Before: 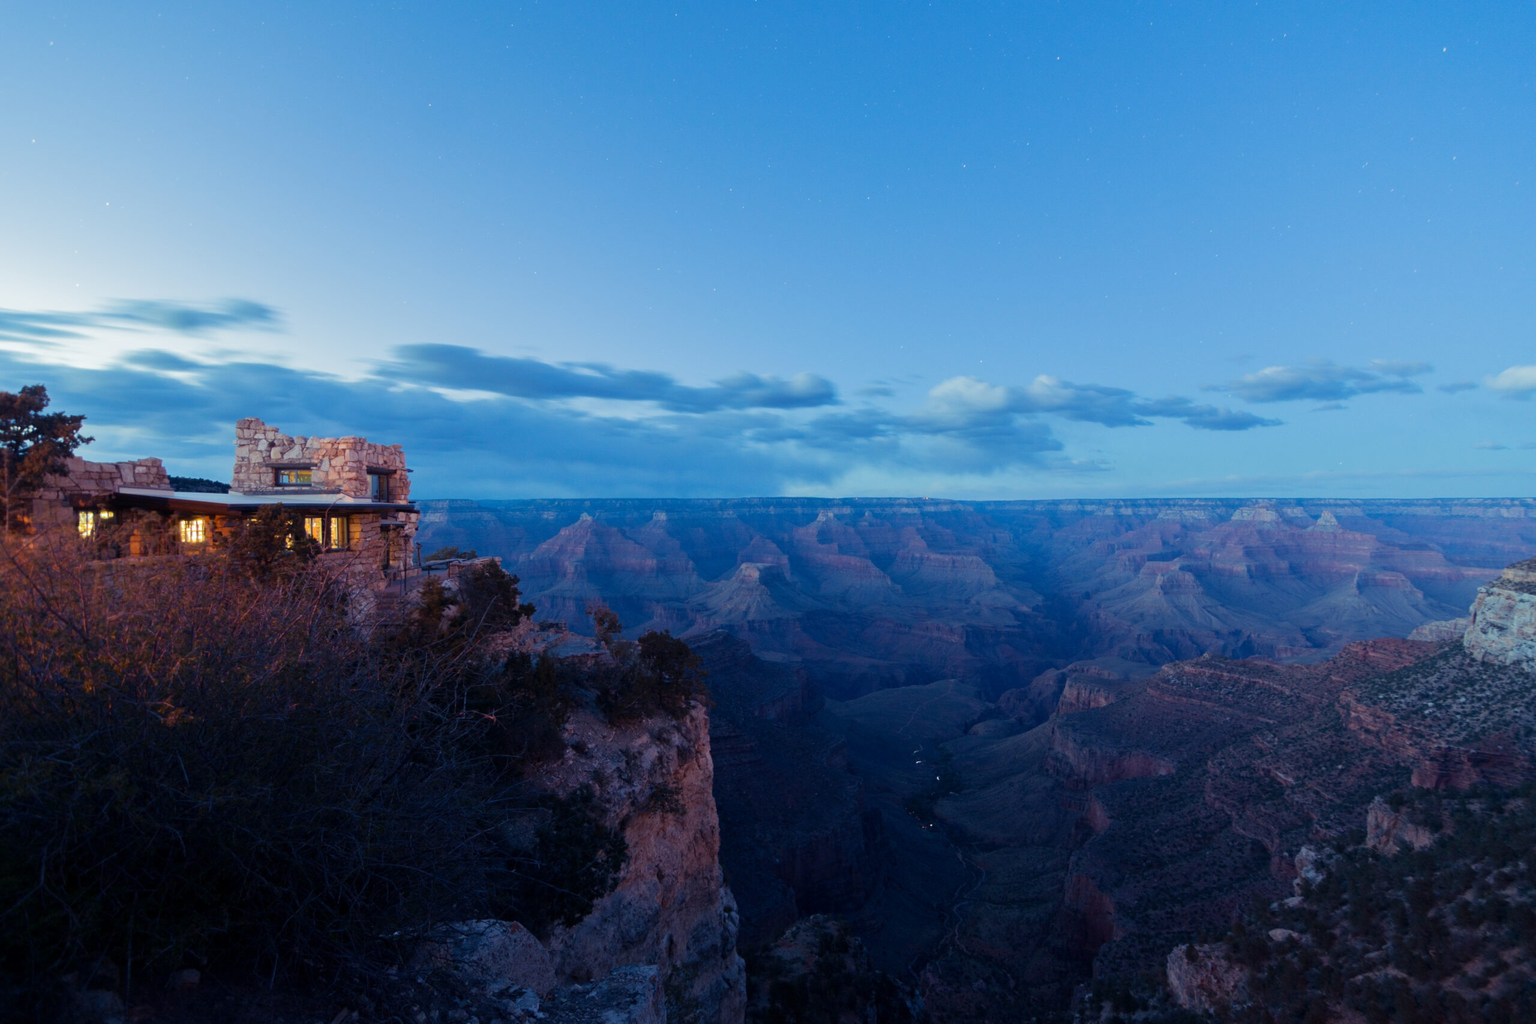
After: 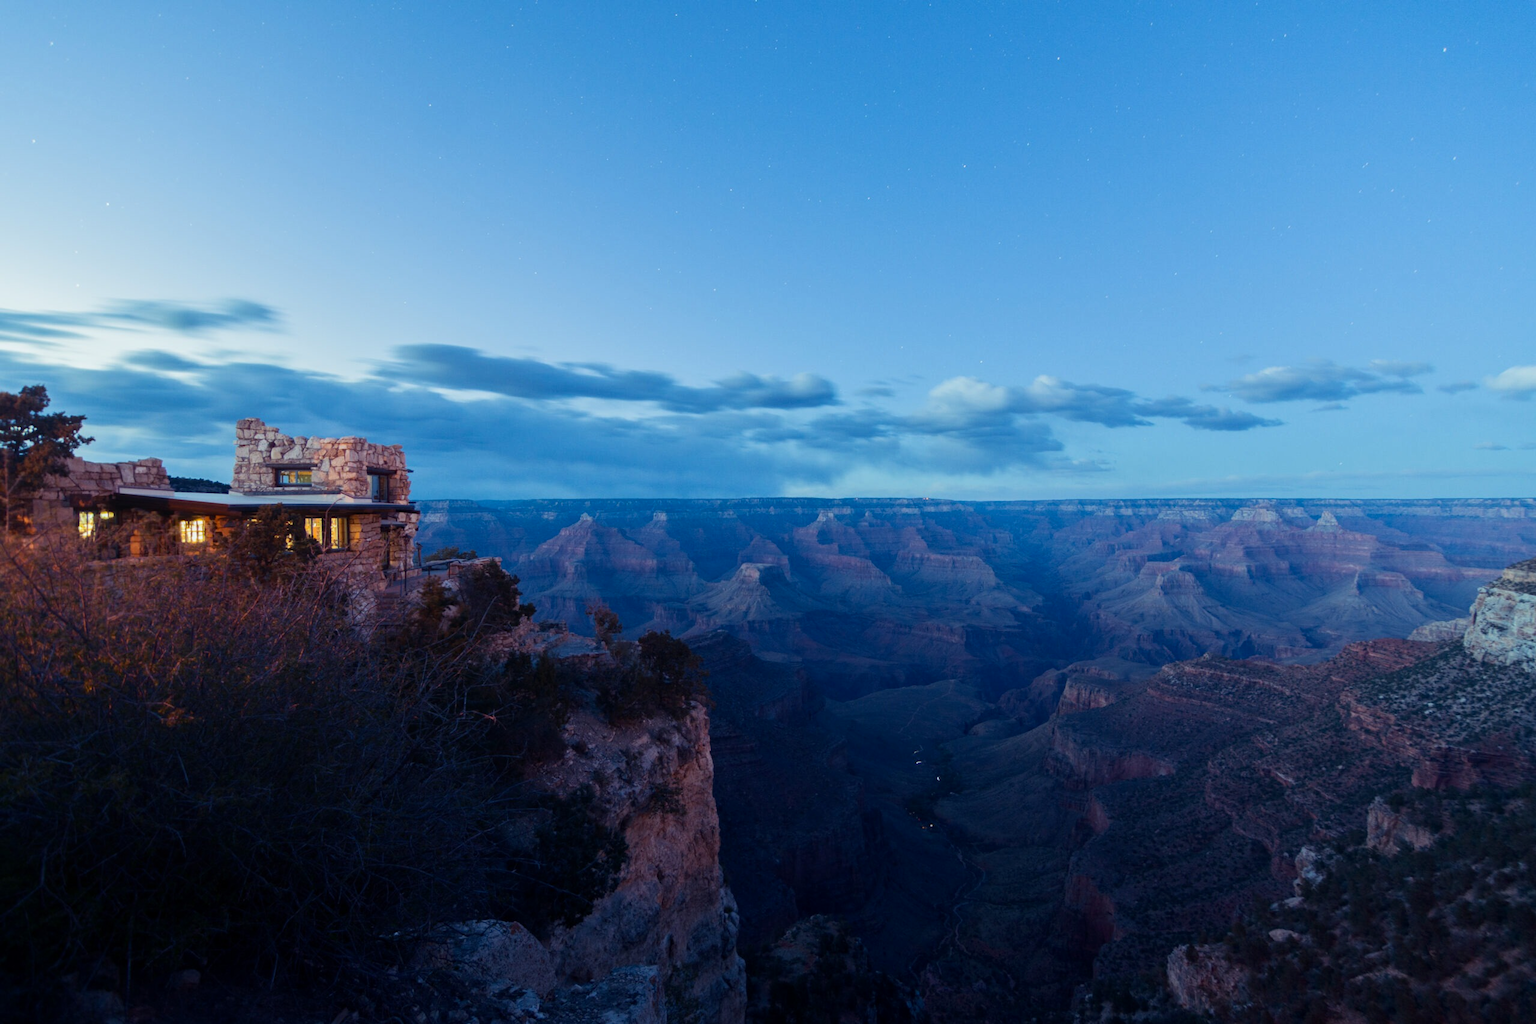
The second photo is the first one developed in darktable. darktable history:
local contrast: detail 110%
white balance: red 0.978, blue 0.999
contrast brightness saturation: contrast 0.14
